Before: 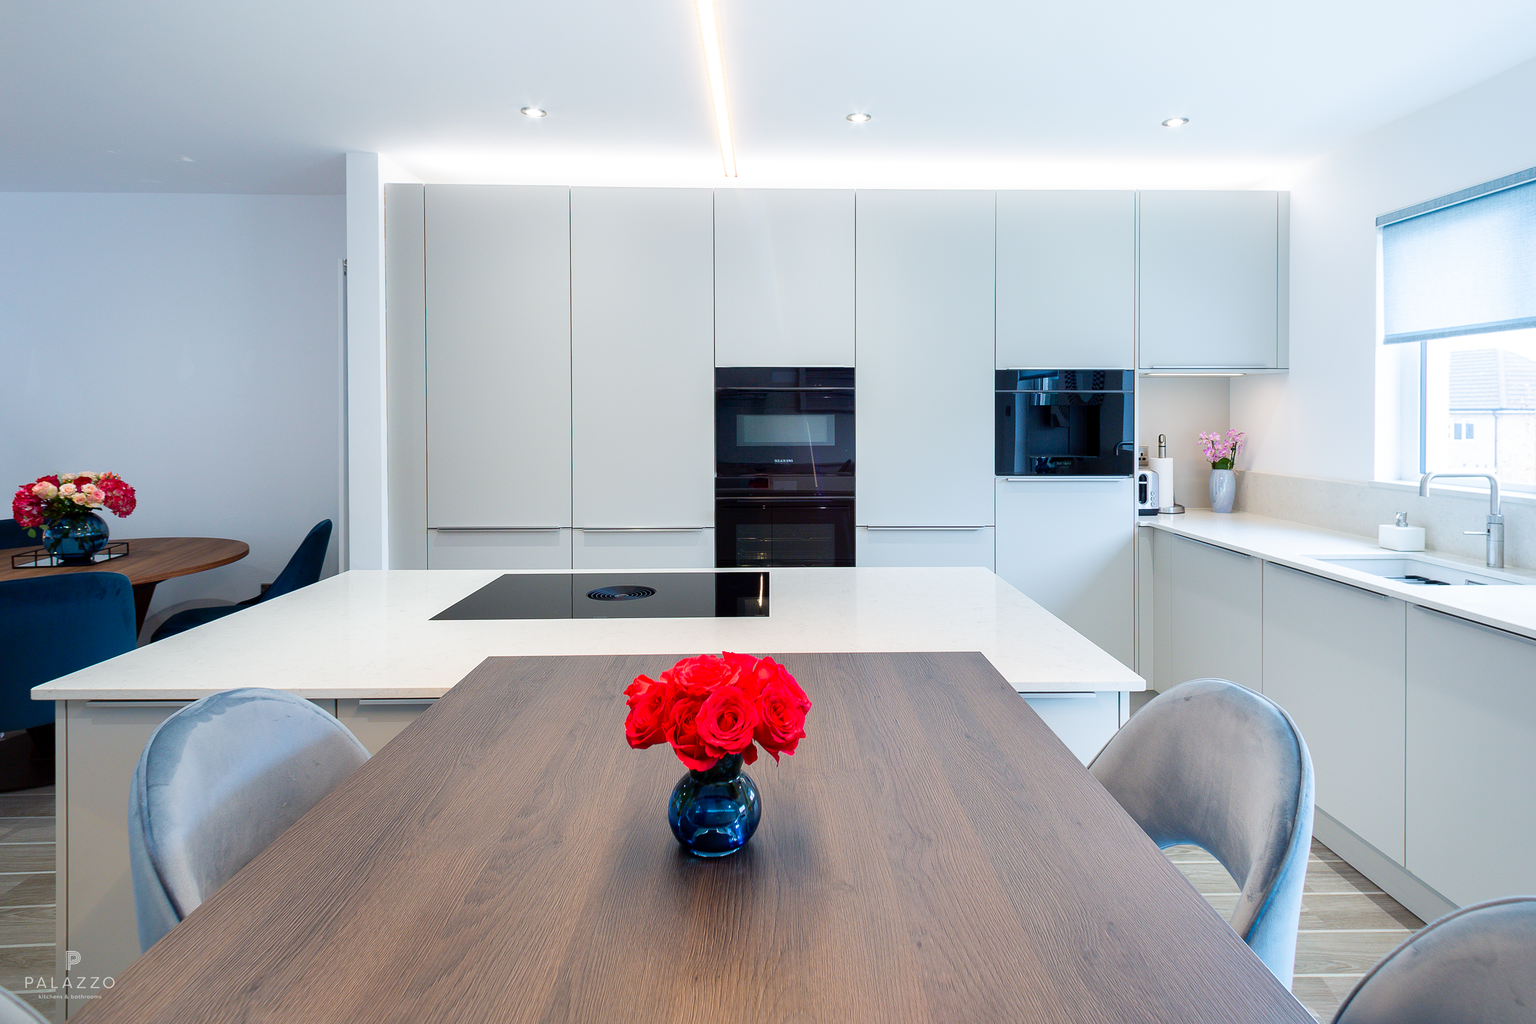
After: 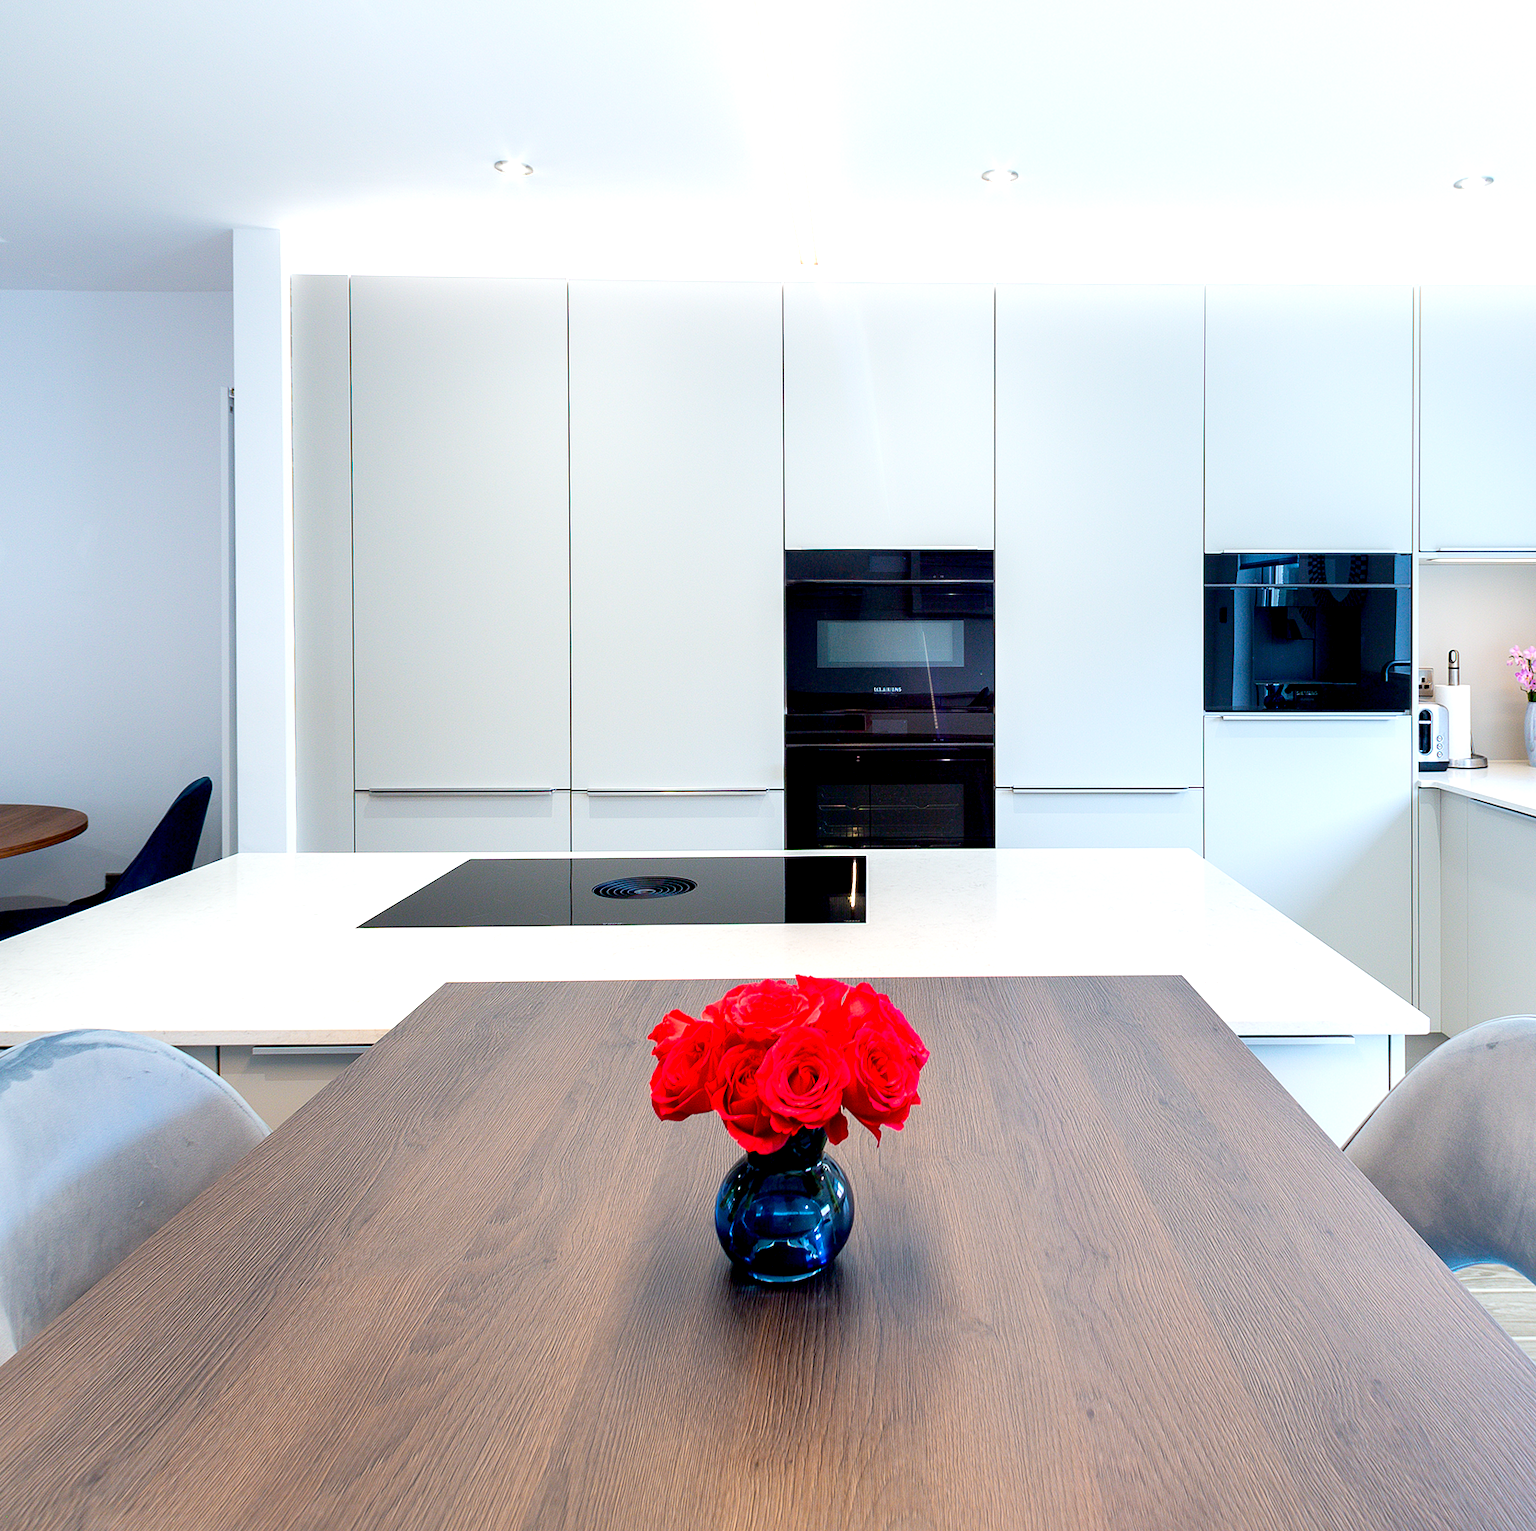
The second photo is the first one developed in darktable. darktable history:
tone equalizer: -8 EV -0.427 EV, -7 EV -0.382 EV, -6 EV -0.345 EV, -5 EV -0.209 EV, -3 EV 0.19 EV, -2 EV 0.313 EV, -1 EV 0.37 EV, +0 EV 0.411 EV
exposure: black level correction 0.01, exposure 0.008 EV, compensate exposure bias true, compensate highlight preservation false
crop and rotate: left 12.408%, right 20.736%
